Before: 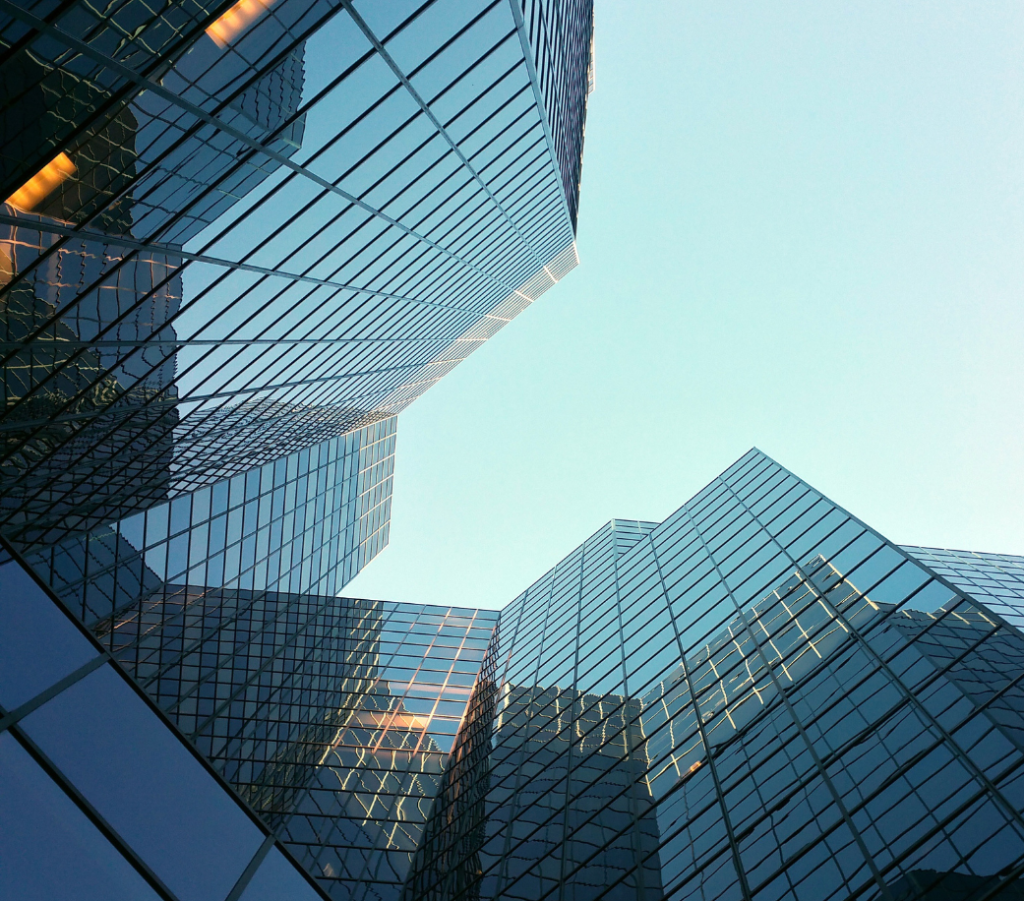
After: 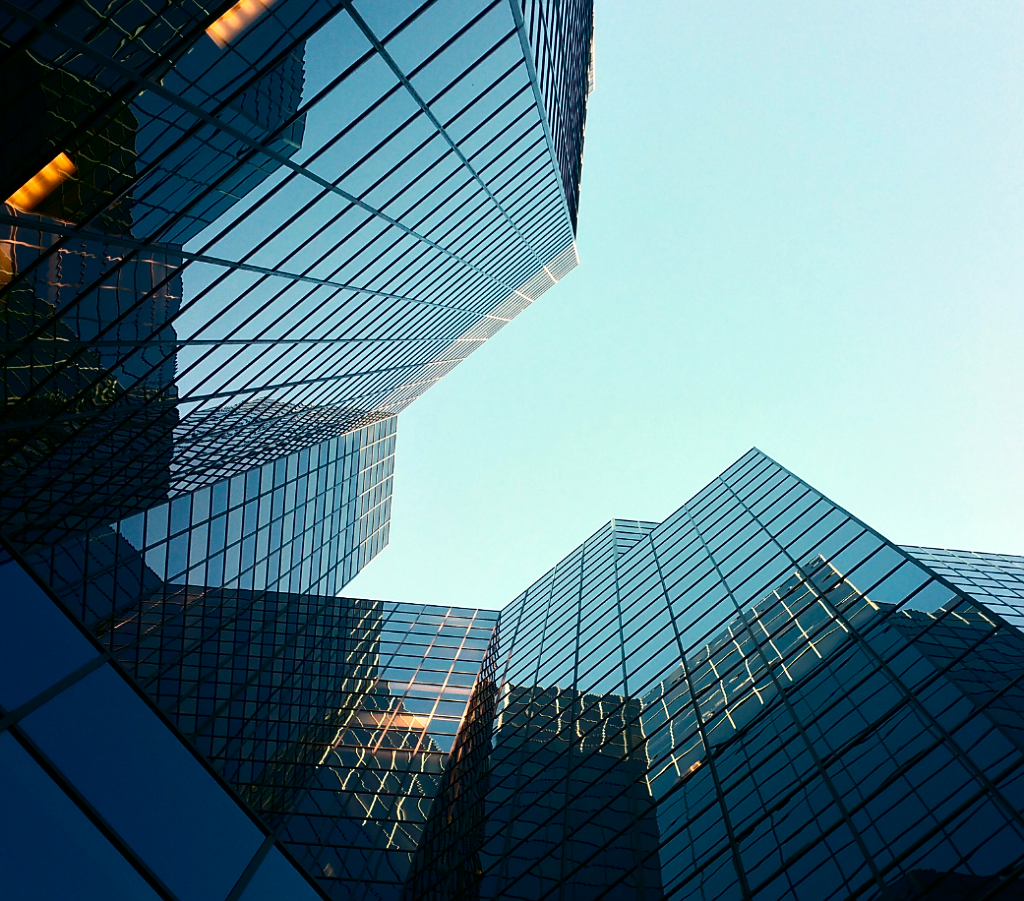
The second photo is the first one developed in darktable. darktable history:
sharpen: radius 1.528, amount 0.362, threshold 1.231
contrast brightness saturation: contrast 0.195, brightness -0.22, saturation 0.115
